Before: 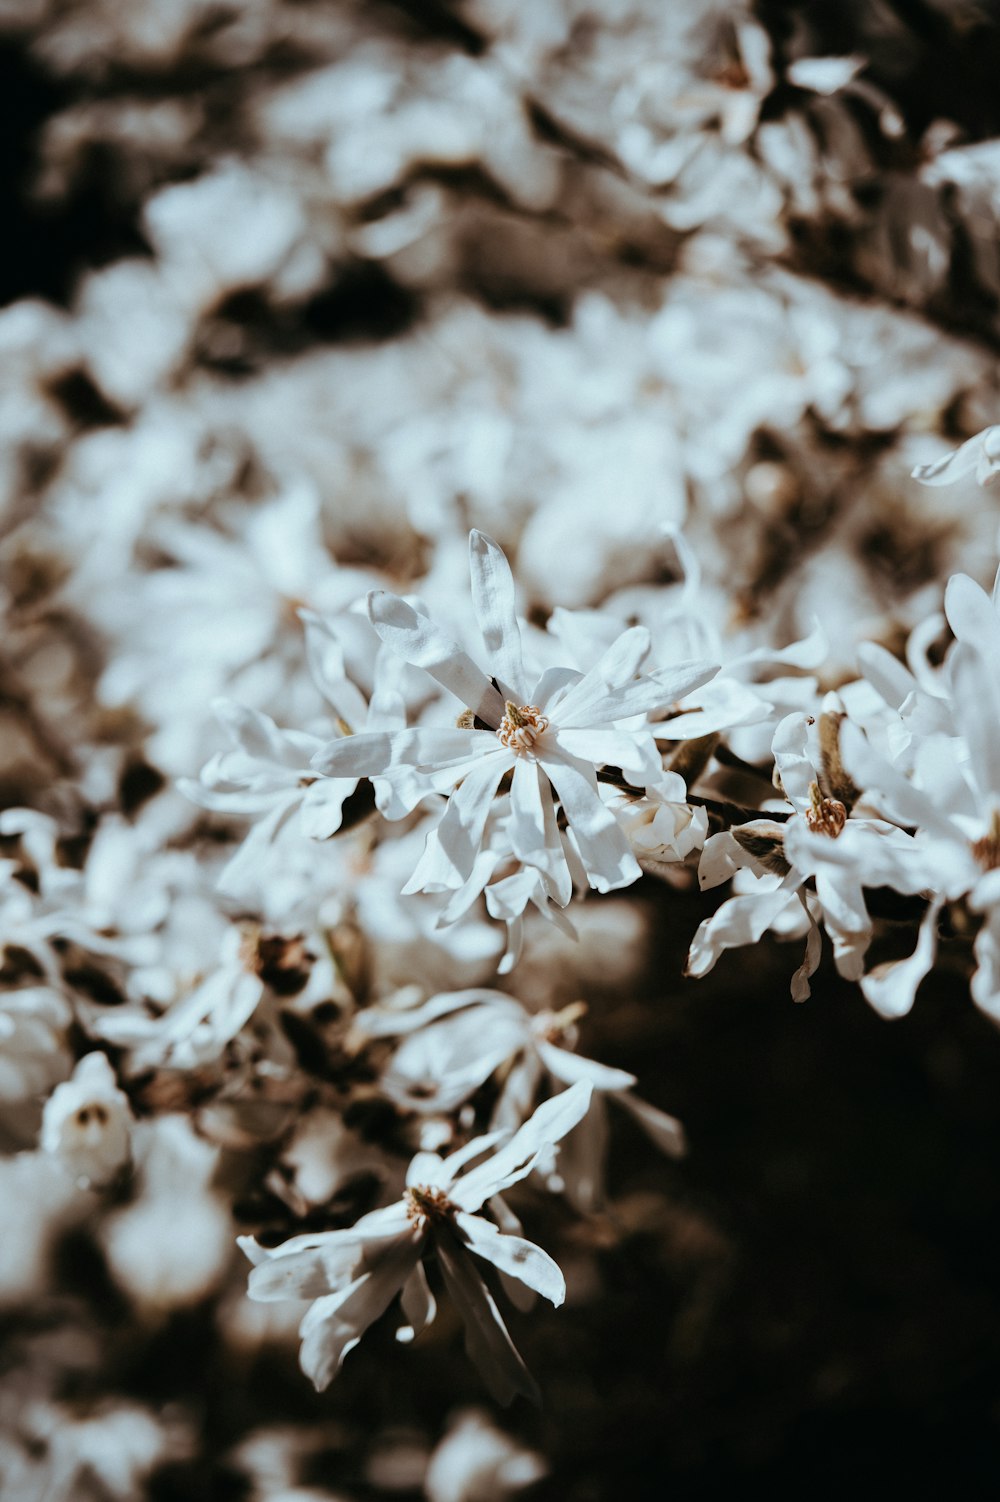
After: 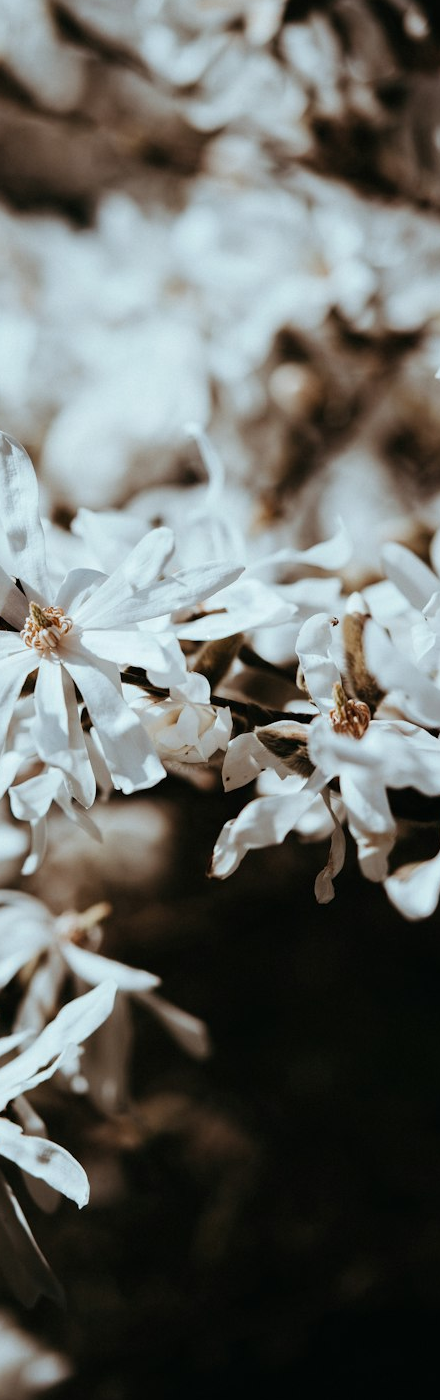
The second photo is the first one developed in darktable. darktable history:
crop: left 47.628%, top 6.643%, right 7.874%
contrast brightness saturation: saturation -0.04
